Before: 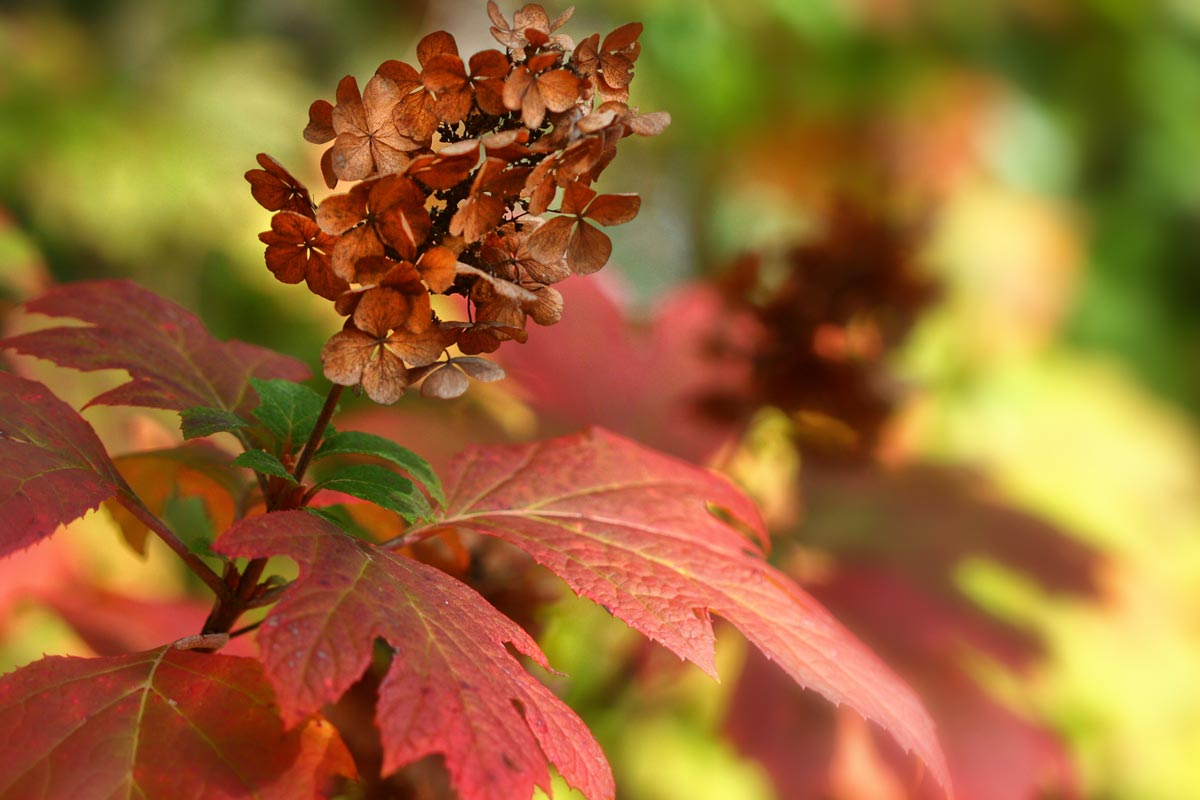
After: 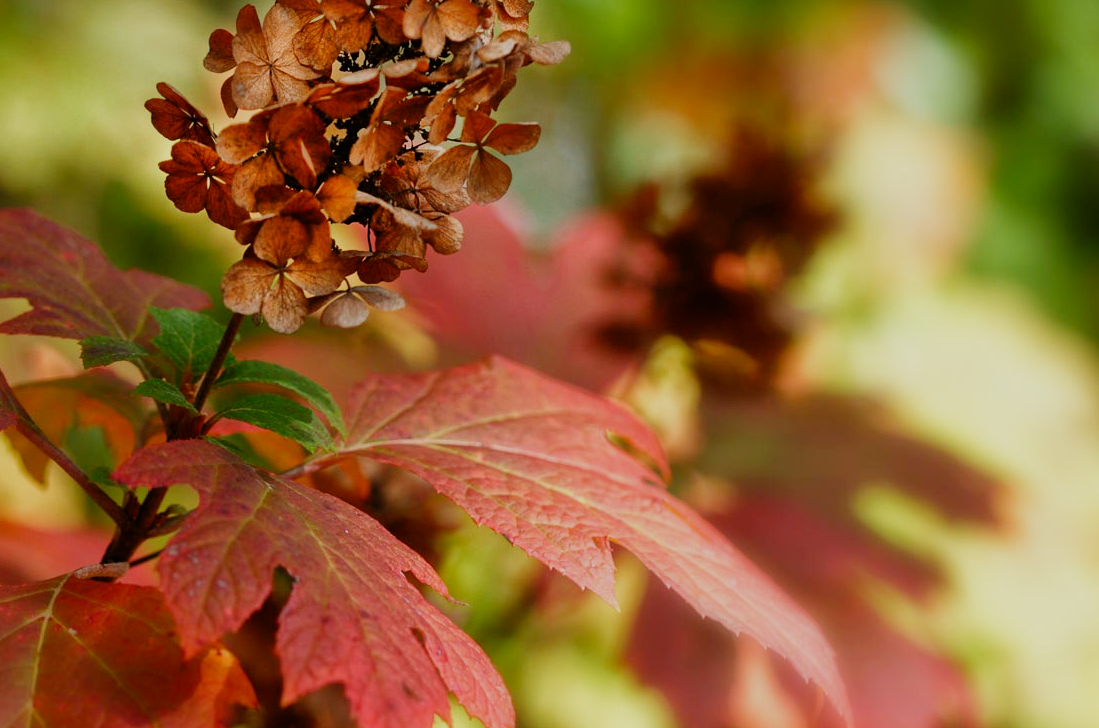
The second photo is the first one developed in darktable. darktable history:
crop and rotate: left 8.386%, top 8.986%
filmic rgb: black relative exposure -7.96 EV, white relative exposure 3.92 EV, hardness 4.28, preserve chrominance no, color science v3 (2019), use custom middle-gray values true
